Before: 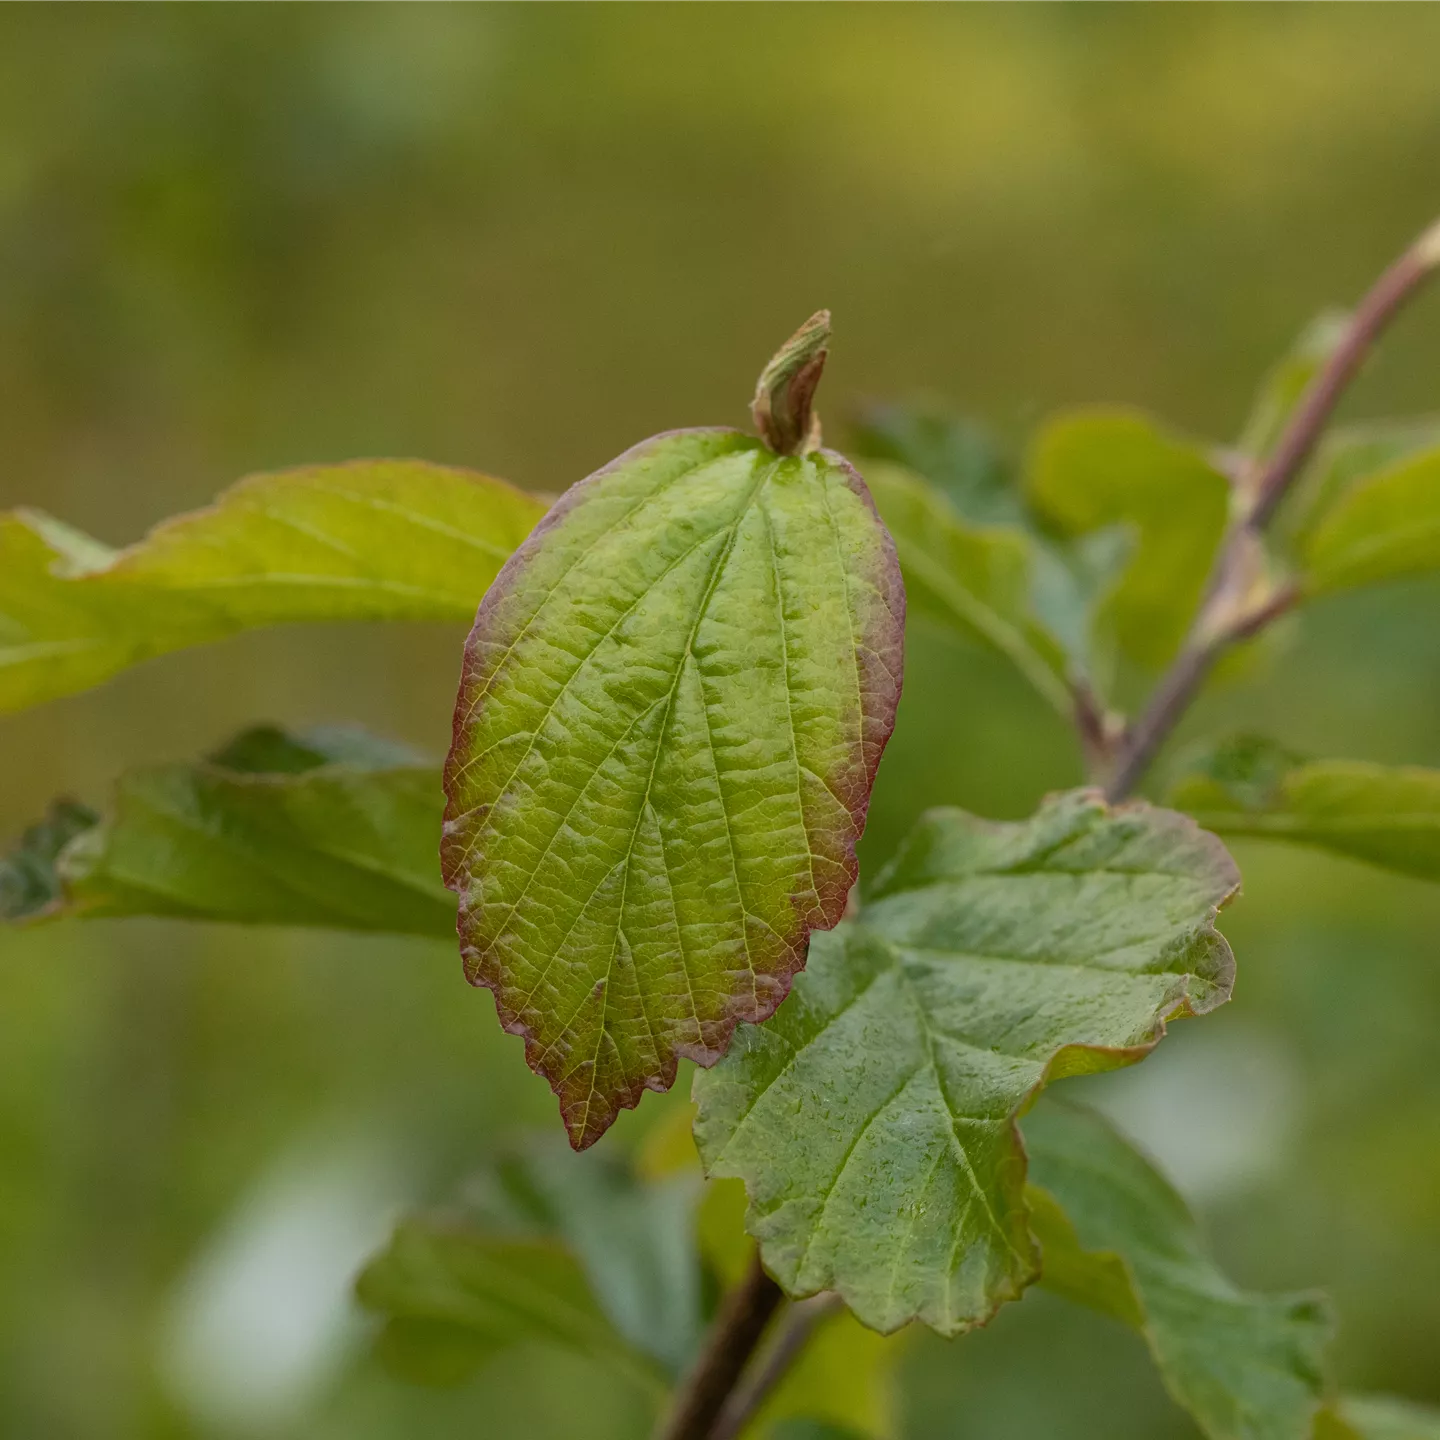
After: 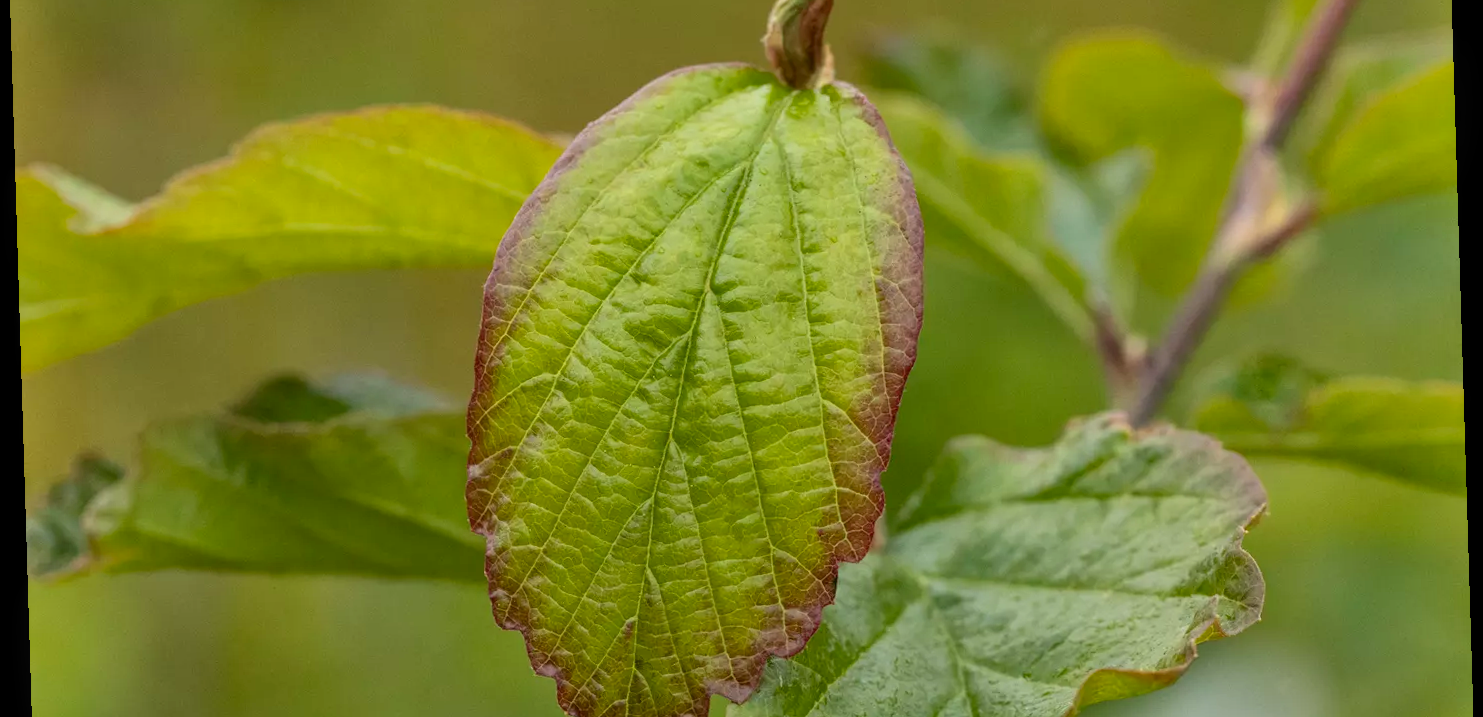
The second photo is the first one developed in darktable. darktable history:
rotate and perspective: rotation -1.75°, automatic cropping off
crop and rotate: top 26.056%, bottom 25.543%
shadows and highlights: low approximation 0.01, soften with gaussian
local contrast: on, module defaults
contrast brightness saturation: contrast 0.07, brightness 0.08, saturation 0.18
